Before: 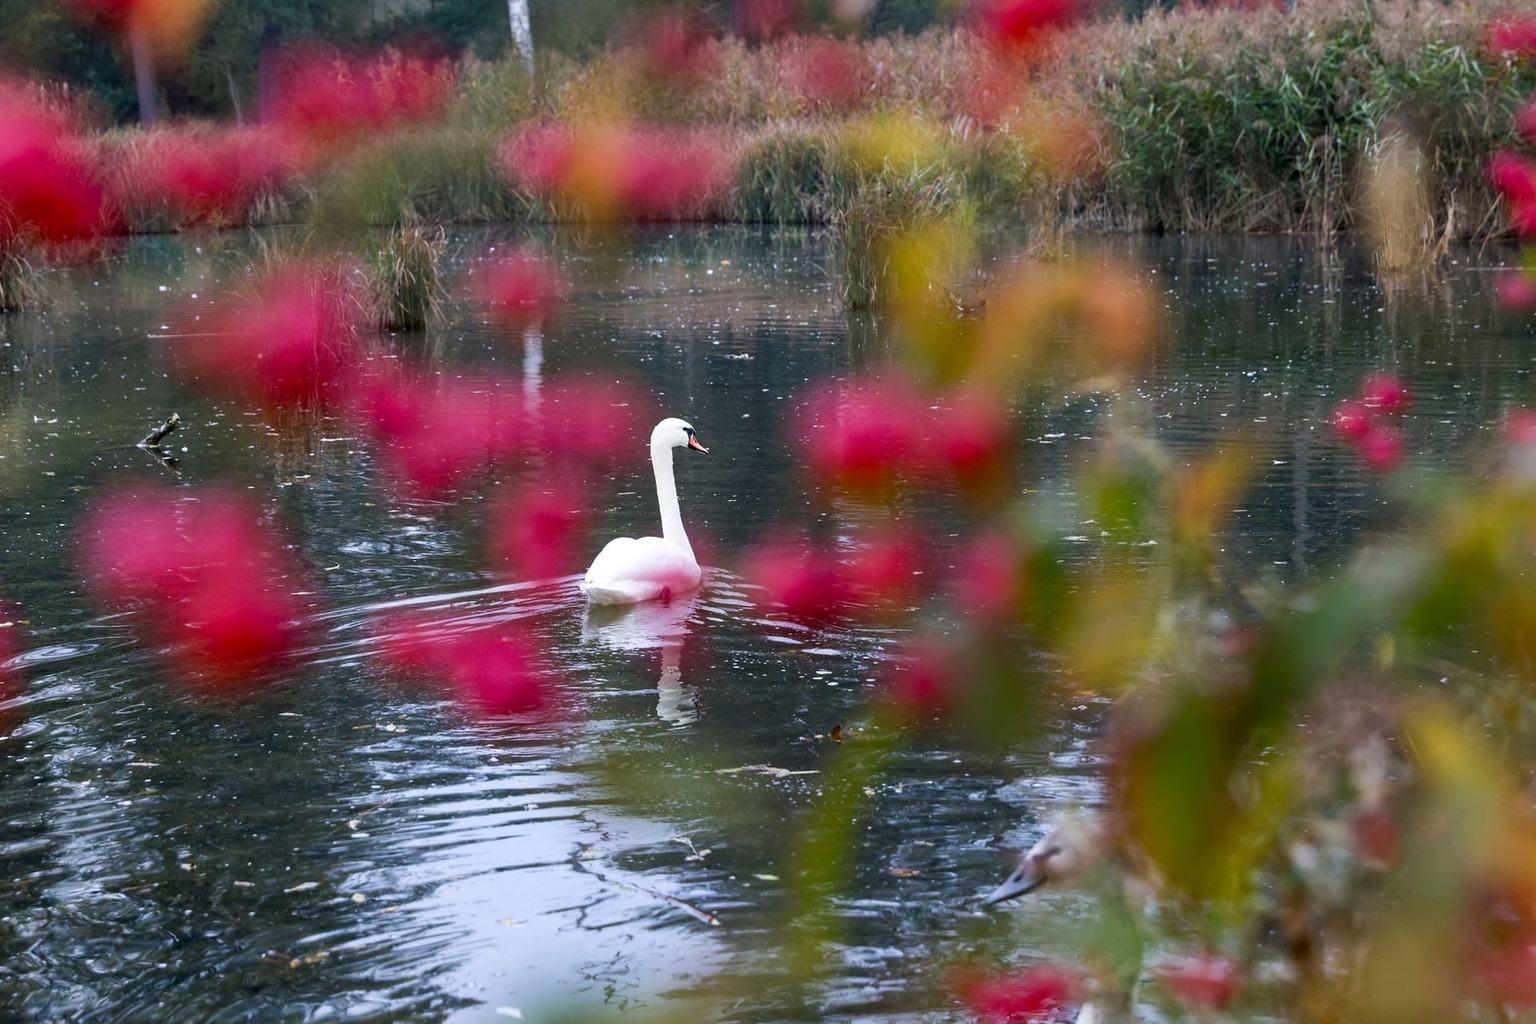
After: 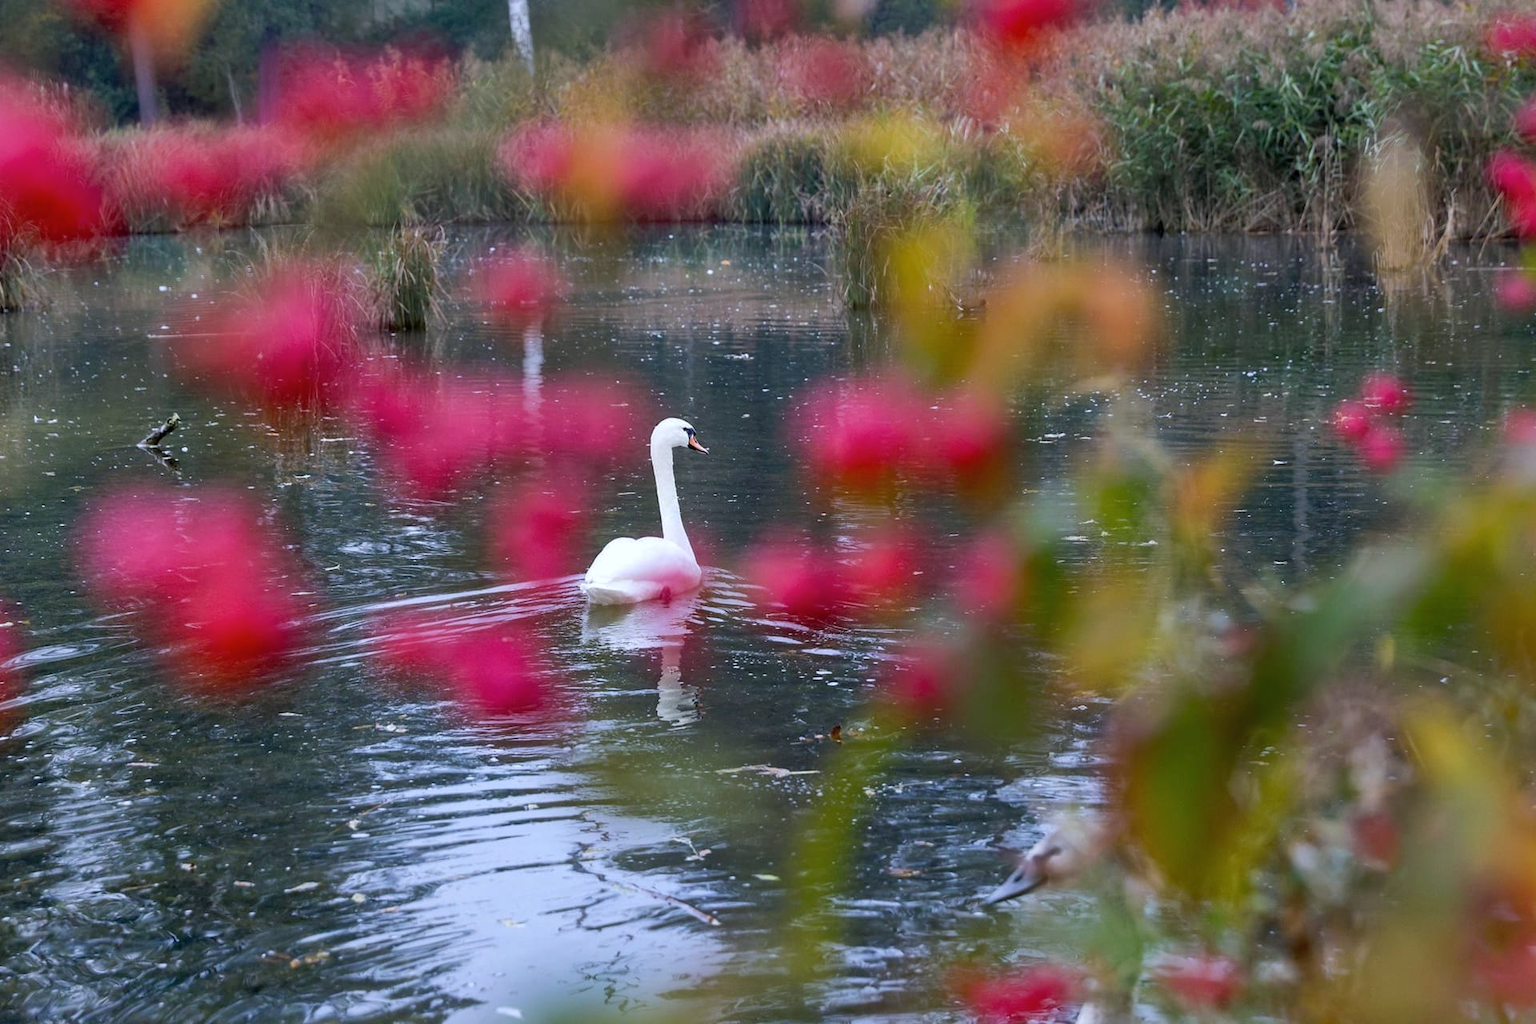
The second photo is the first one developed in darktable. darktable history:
white balance: red 0.974, blue 1.044
shadows and highlights: on, module defaults
